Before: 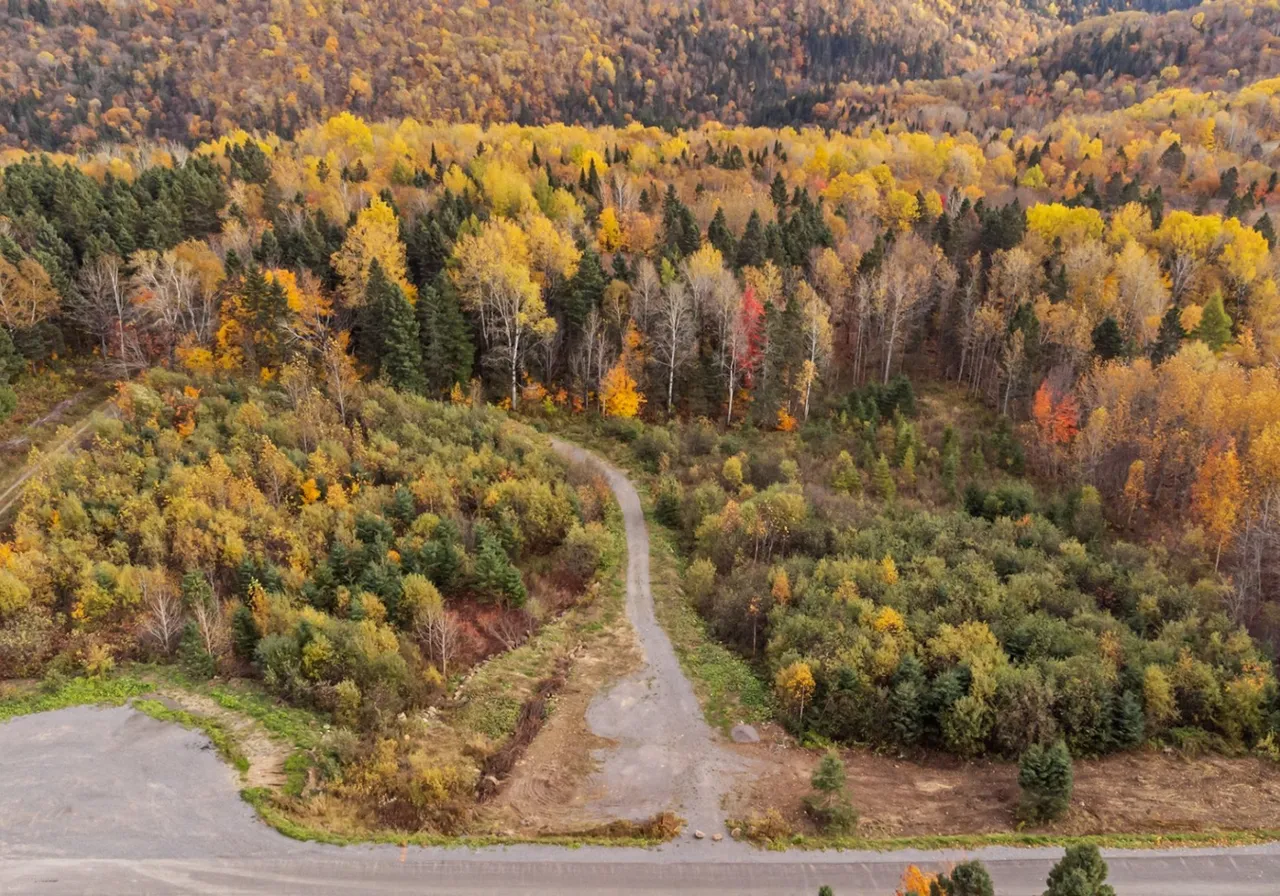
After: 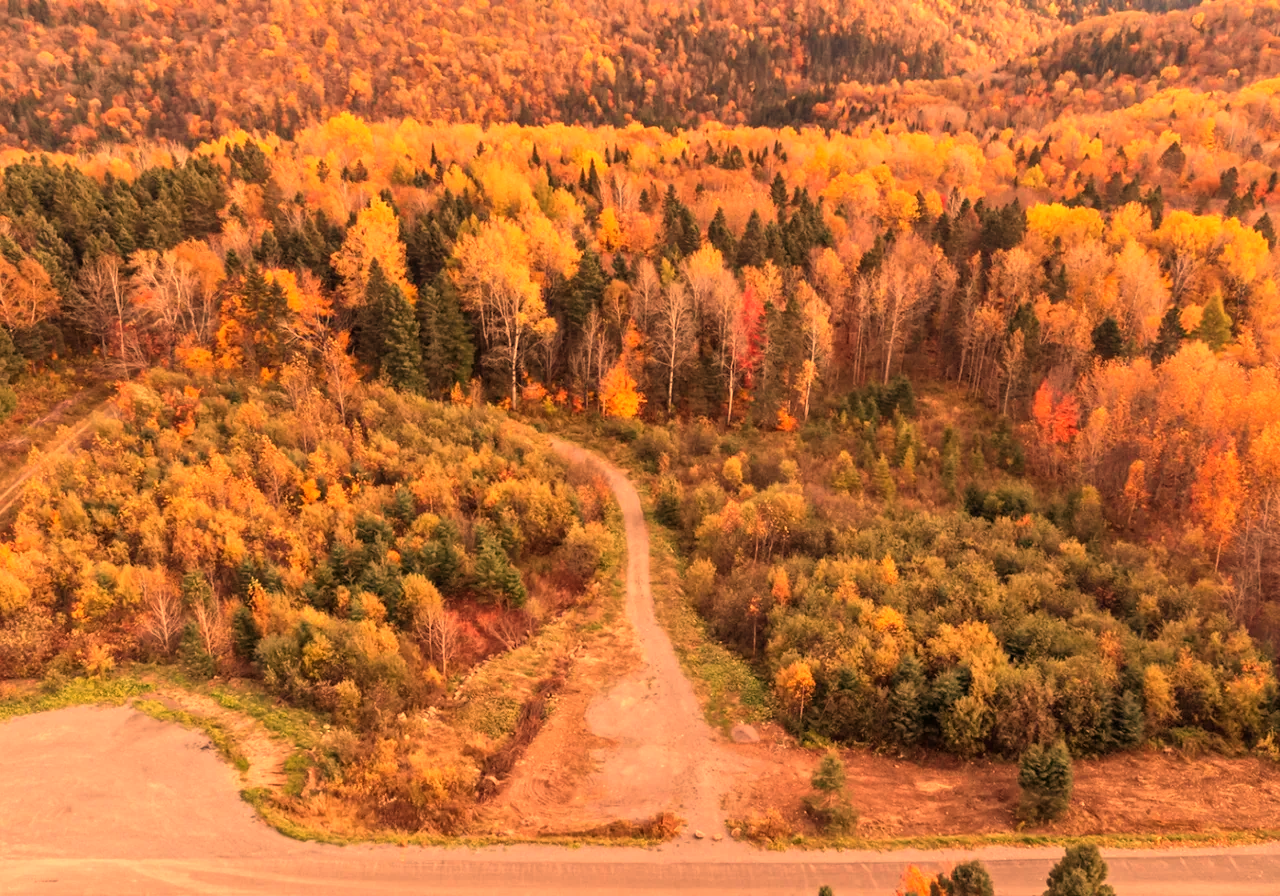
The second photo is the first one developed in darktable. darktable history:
base curve: curves: ch0 [(0, 0) (0.297, 0.298) (1, 1)], preserve colors none
white balance: red 1.467, blue 0.684
